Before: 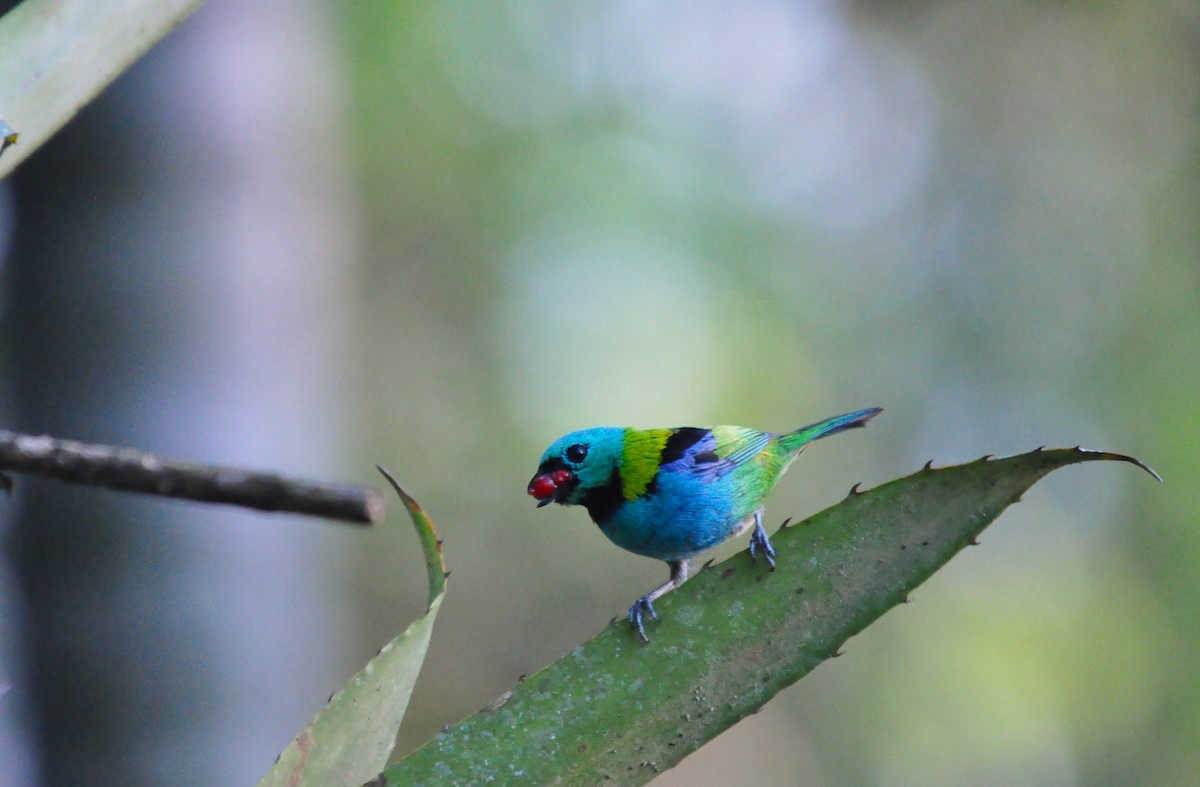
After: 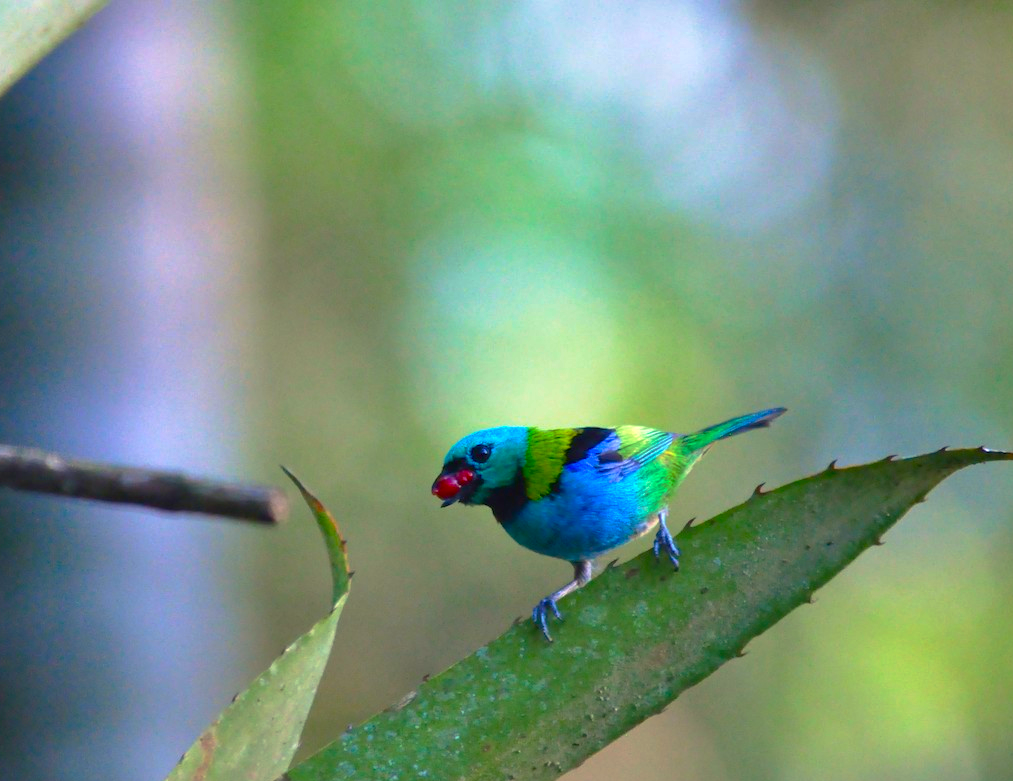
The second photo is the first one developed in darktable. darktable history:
exposure: black level correction 0, exposure 0.691 EV, compensate highlight preservation false
crop: left 8.06%, right 7.458%
base curve: curves: ch0 [(0, 0) (0.595, 0.418) (1, 1)], preserve colors none
velvia: on, module defaults
contrast brightness saturation: contrast 0.039, saturation 0.162
color balance rgb: highlights gain › luminance 5.785%, highlights gain › chroma 2.546%, highlights gain › hue 89.08°, perceptual saturation grading › global saturation 44.519%, perceptual saturation grading › highlights -50.099%, perceptual saturation grading › shadows 30.777%, contrast -10.447%
